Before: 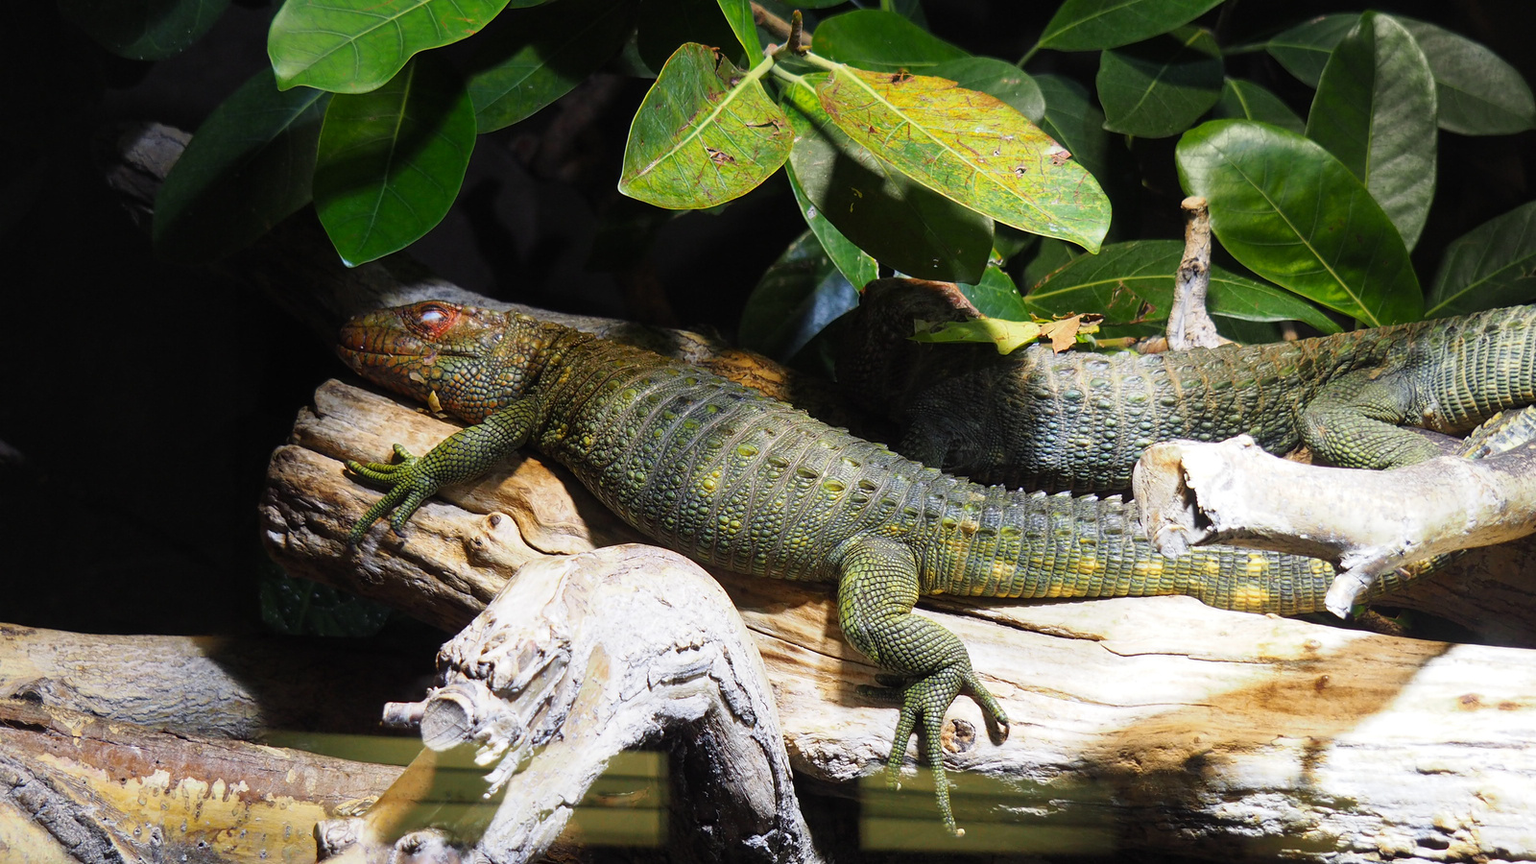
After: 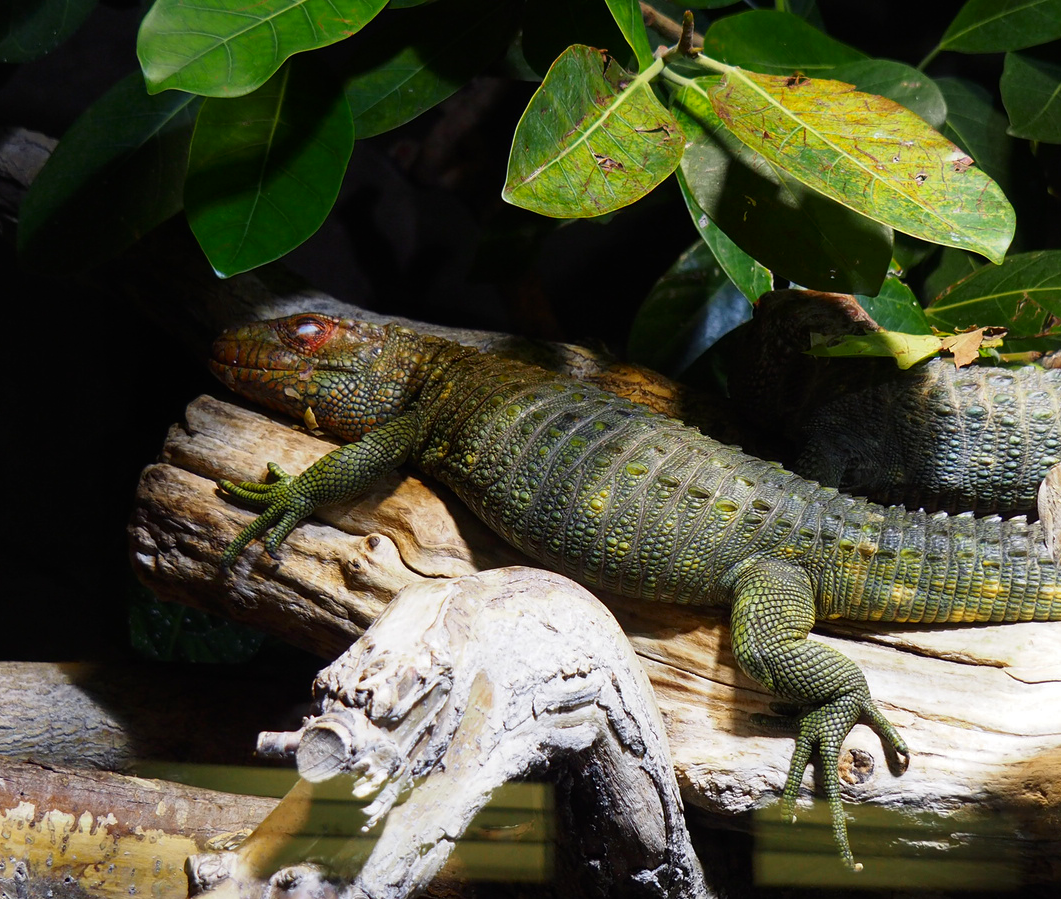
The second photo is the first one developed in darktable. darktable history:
crop and rotate: left 8.889%, right 24.773%
contrast brightness saturation: brightness -0.098
